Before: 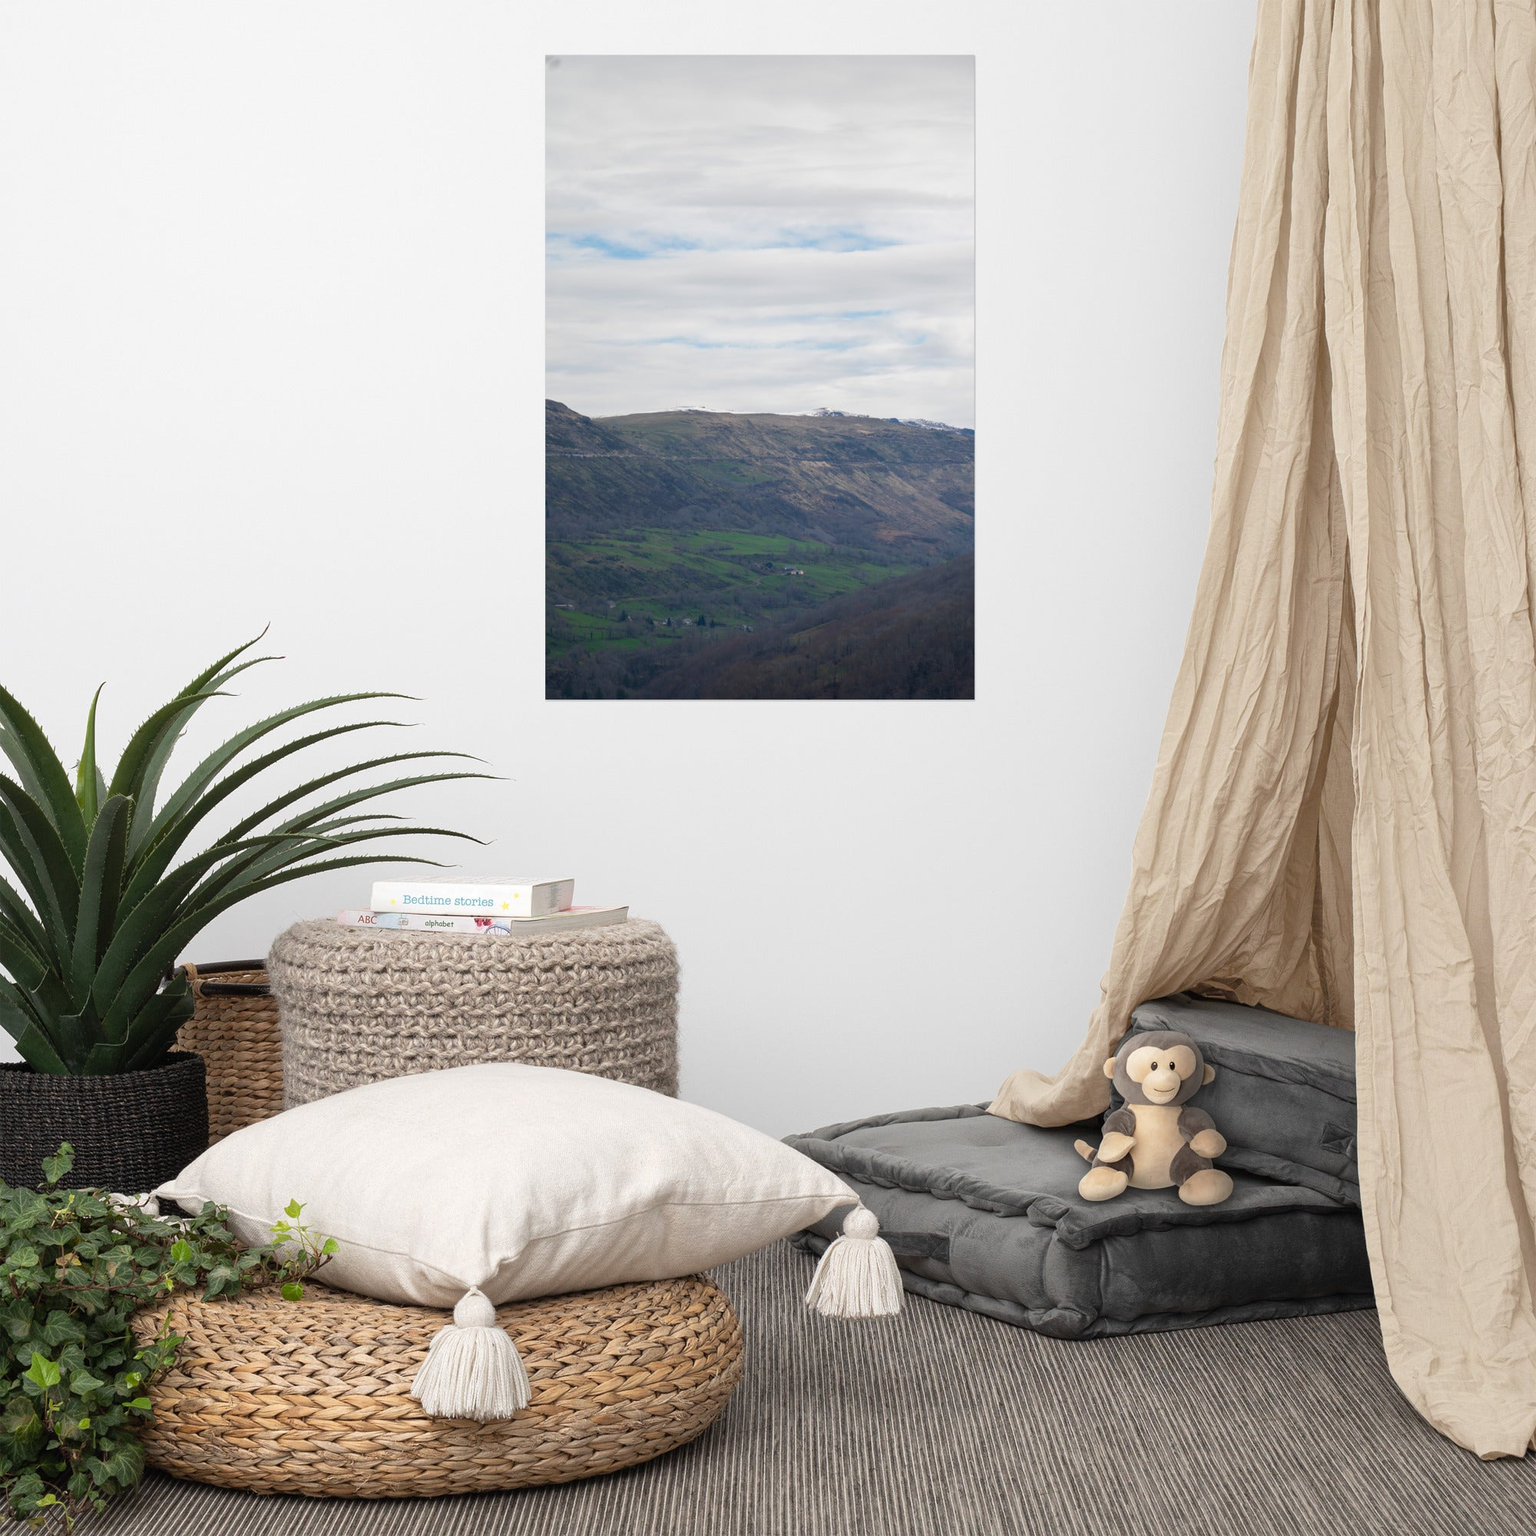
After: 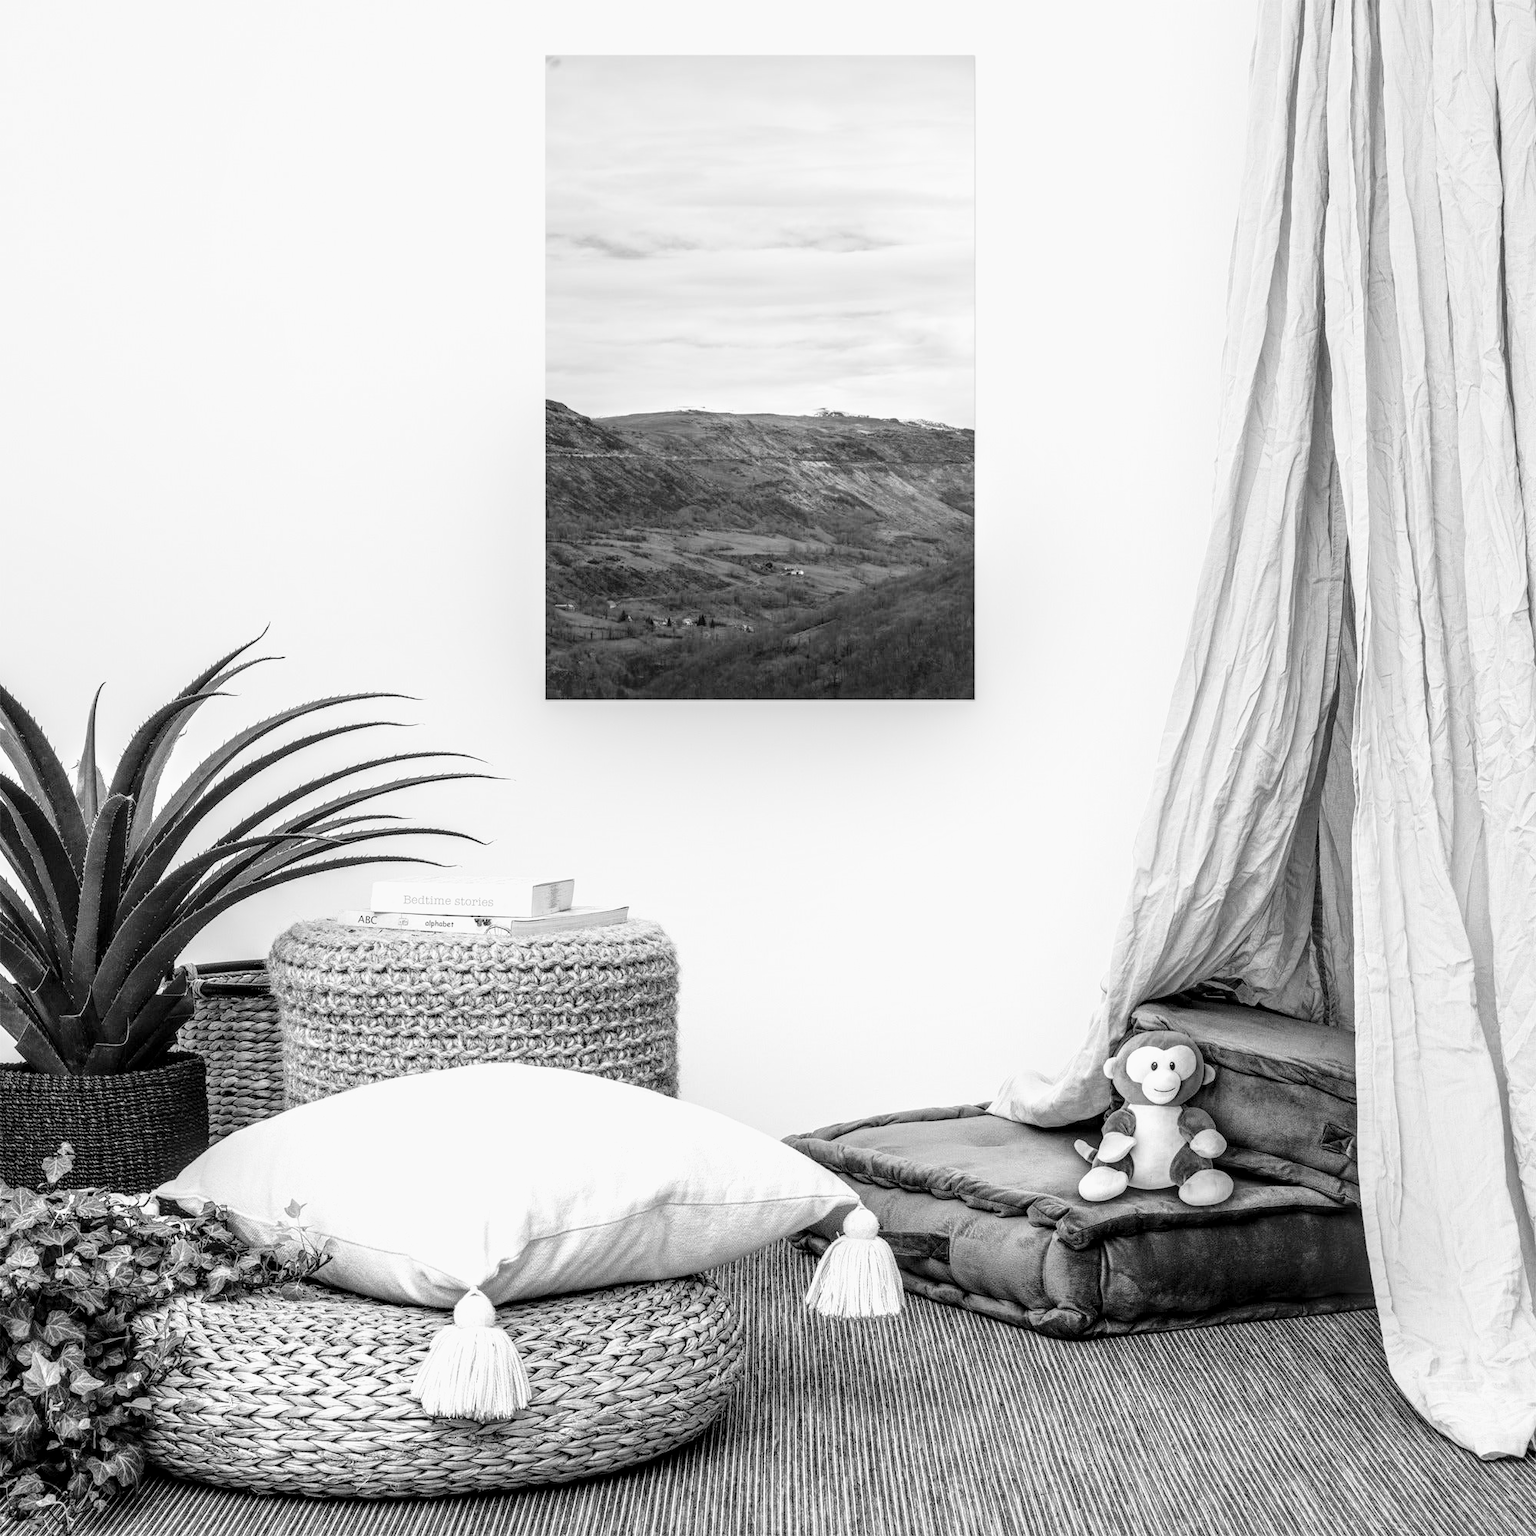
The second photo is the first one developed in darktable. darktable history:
velvia: on, module defaults
base curve: curves: ch0 [(0, 0) (0.028, 0.03) (0.121, 0.232) (0.46, 0.748) (0.859, 0.968) (1, 1)], preserve colors none
local contrast: highlights 0%, shadows 0%, detail 182%
monochrome: a 32, b 64, size 2.3
color zones: curves: ch1 [(0.238, 0.163) (0.476, 0.2) (0.733, 0.322) (0.848, 0.134)]
